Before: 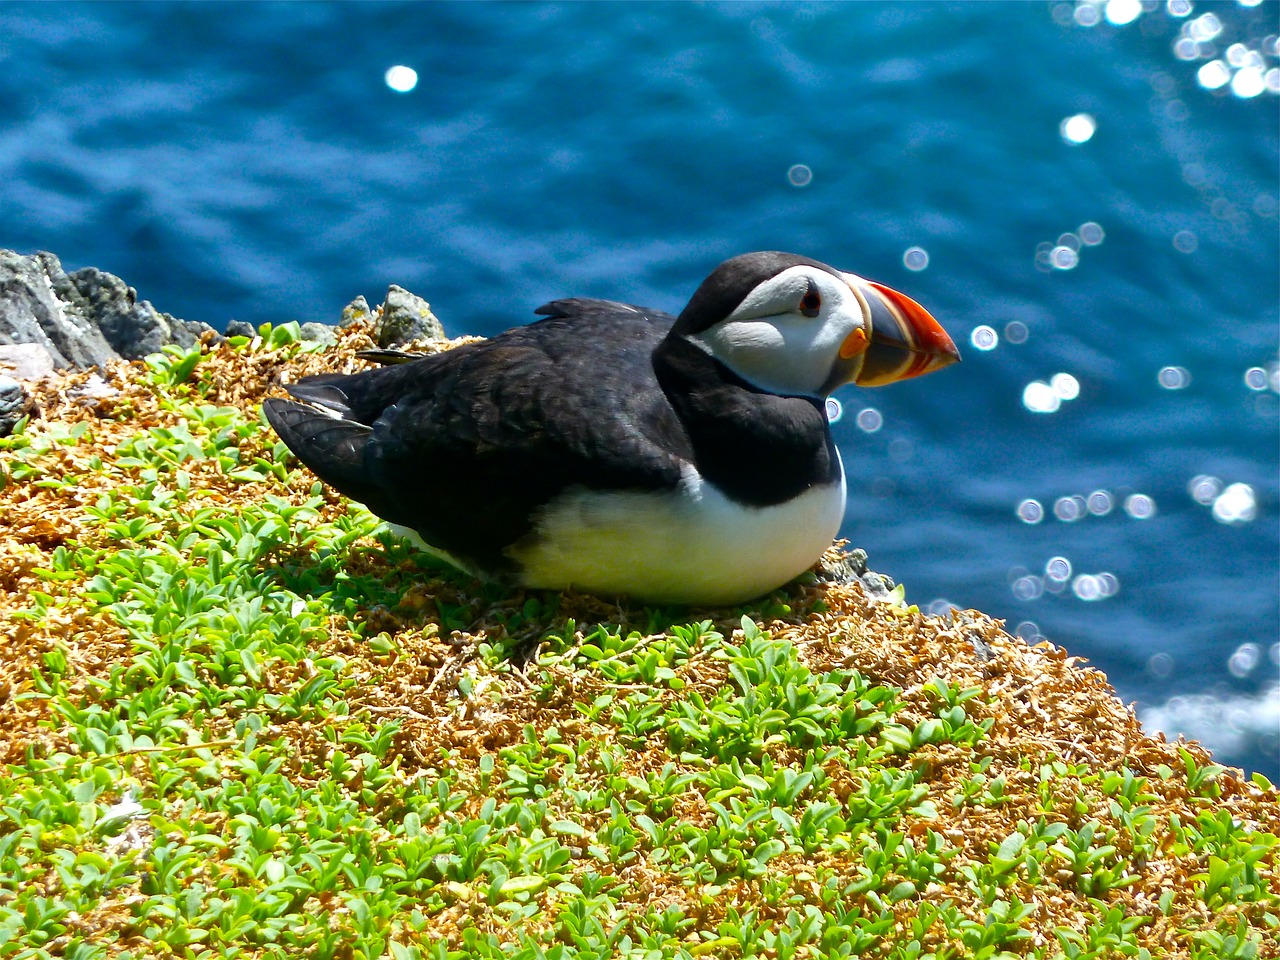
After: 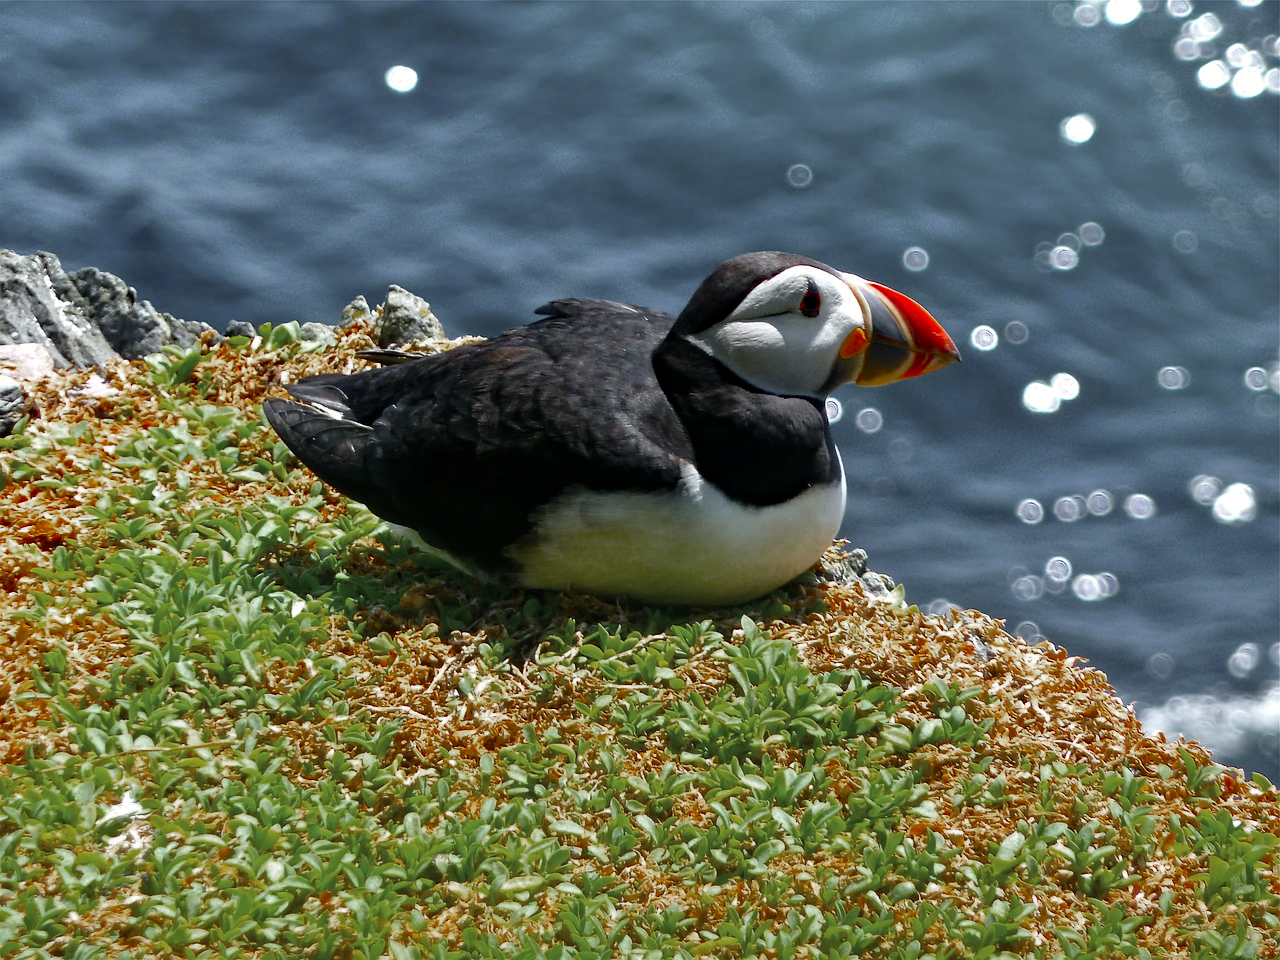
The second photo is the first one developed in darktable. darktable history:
color zones: curves: ch0 [(0, 0.48) (0.209, 0.398) (0.305, 0.332) (0.429, 0.493) (0.571, 0.5) (0.714, 0.5) (0.857, 0.5) (1, 0.48)]; ch1 [(0, 0.736) (0.143, 0.625) (0.225, 0.371) (0.429, 0.256) (0.571, 0.241) (0.714, 0.213) (0.857, 0.48) (1, 0.736)]; ch2 [(0, 0.448) (0.143, 0.498) (0.286, 0.5) (0.429, 0.5) (0.571, 0.5) (0.714, 0.5) (0.857, 0.5) (1, 0.448)]
haze removal: compatibility mode true, adaptive false
